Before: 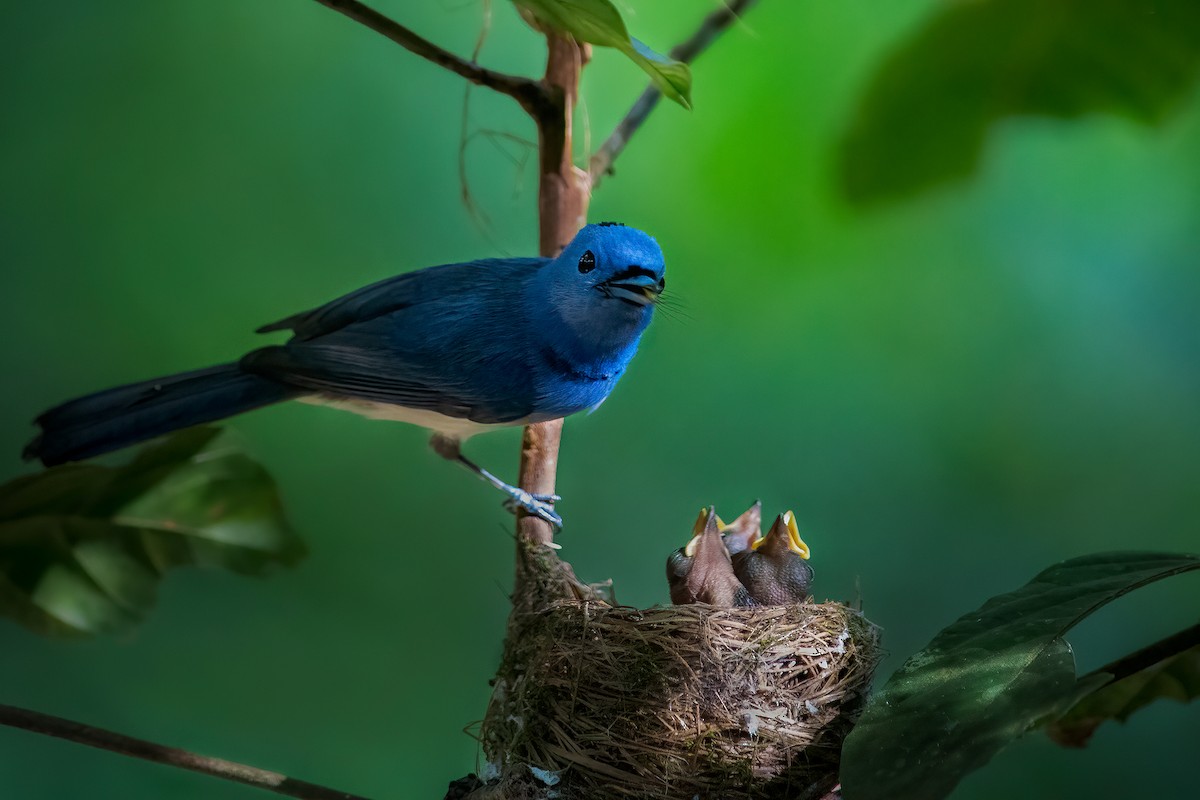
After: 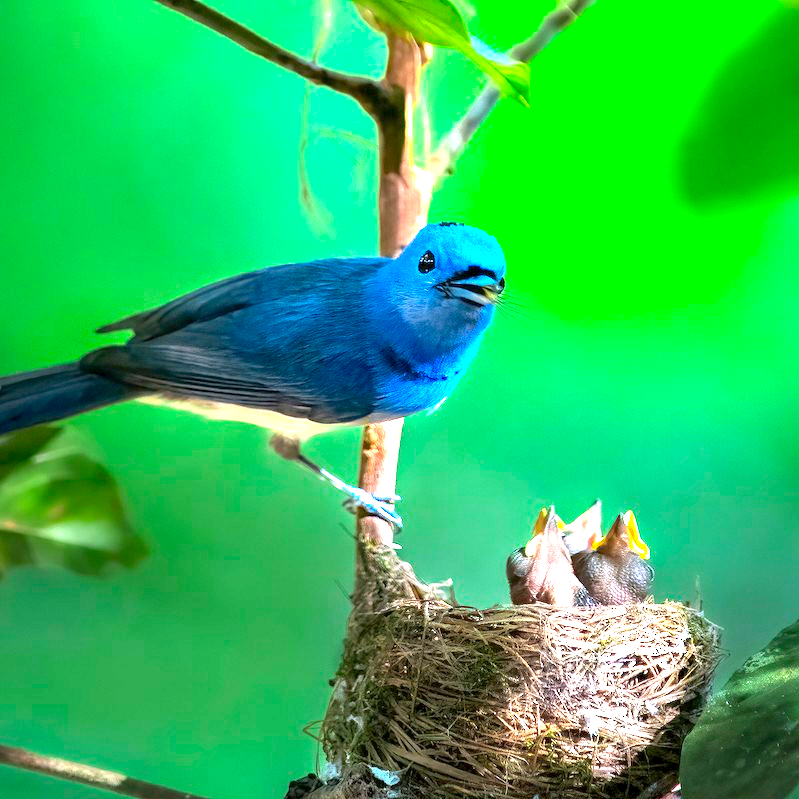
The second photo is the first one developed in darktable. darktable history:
crop and rotate: left 13.342%, right 19.991%
vibrance: vibrance 100%
exposure: black level correction 0.001, exposure 2.607 EV, compensate exposure bias true, compensate highlight preservation false
